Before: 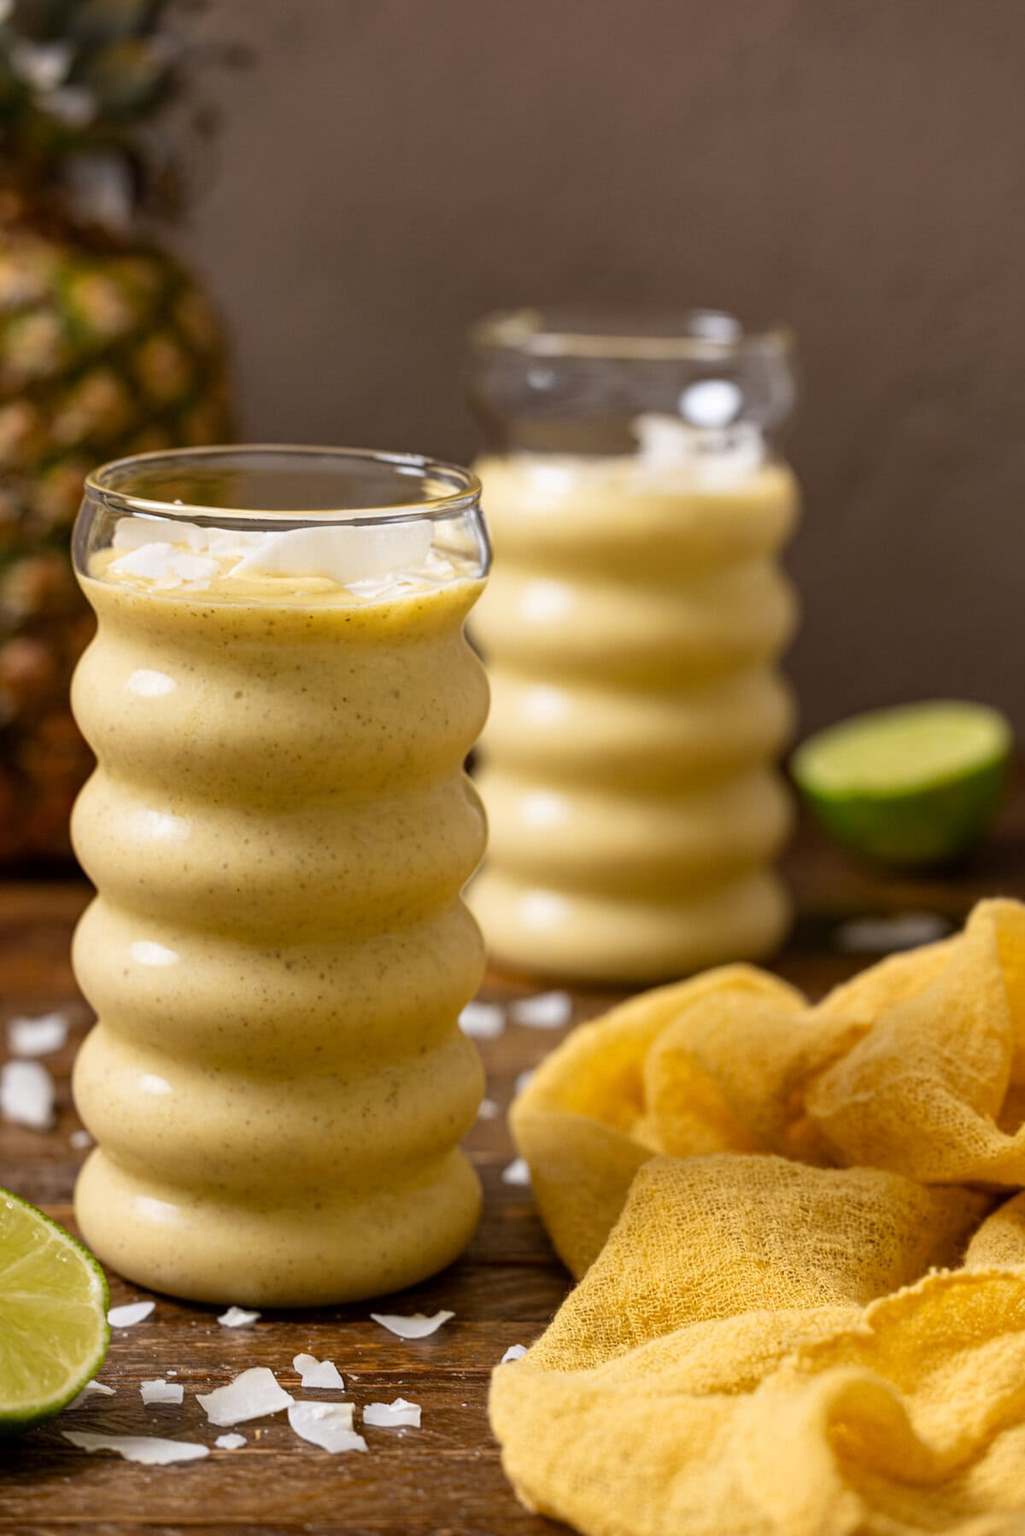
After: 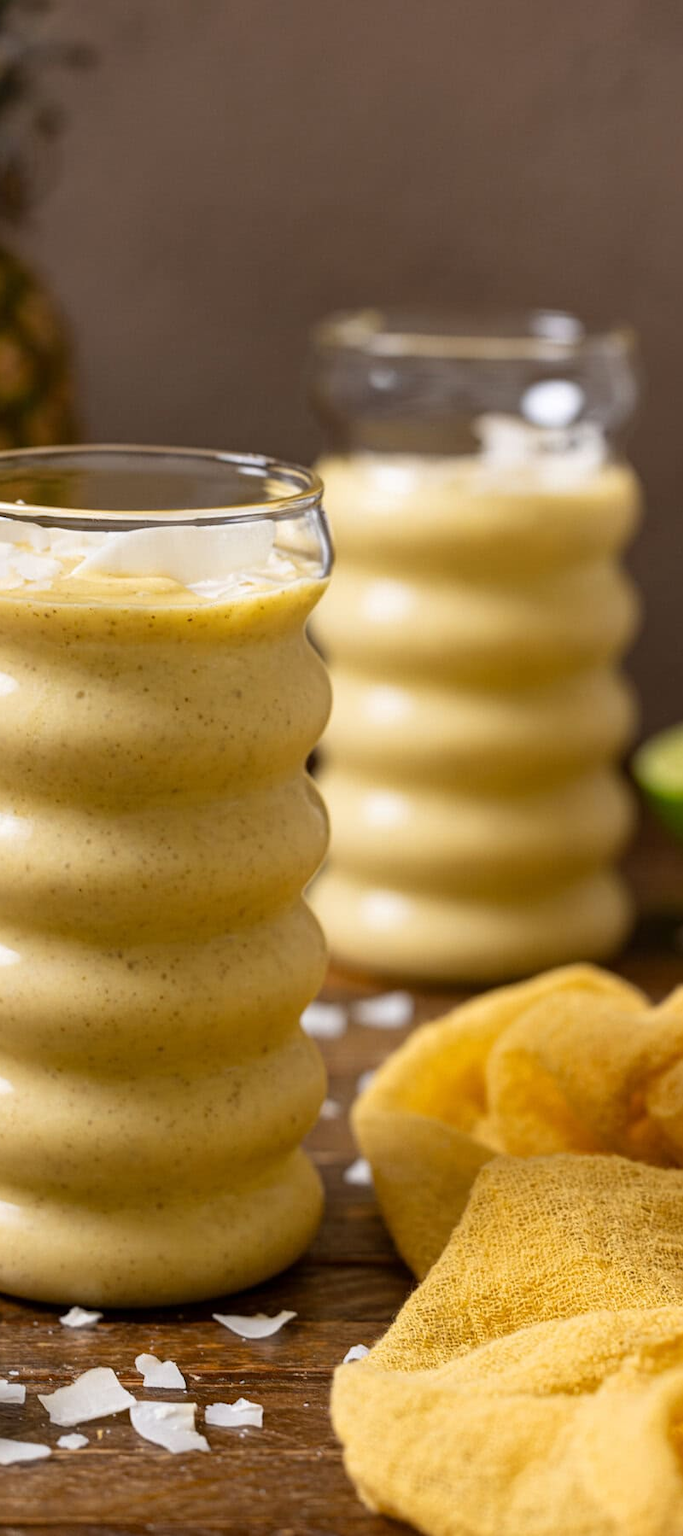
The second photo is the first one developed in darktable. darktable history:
crop: left 15.435%, right 17.83%
